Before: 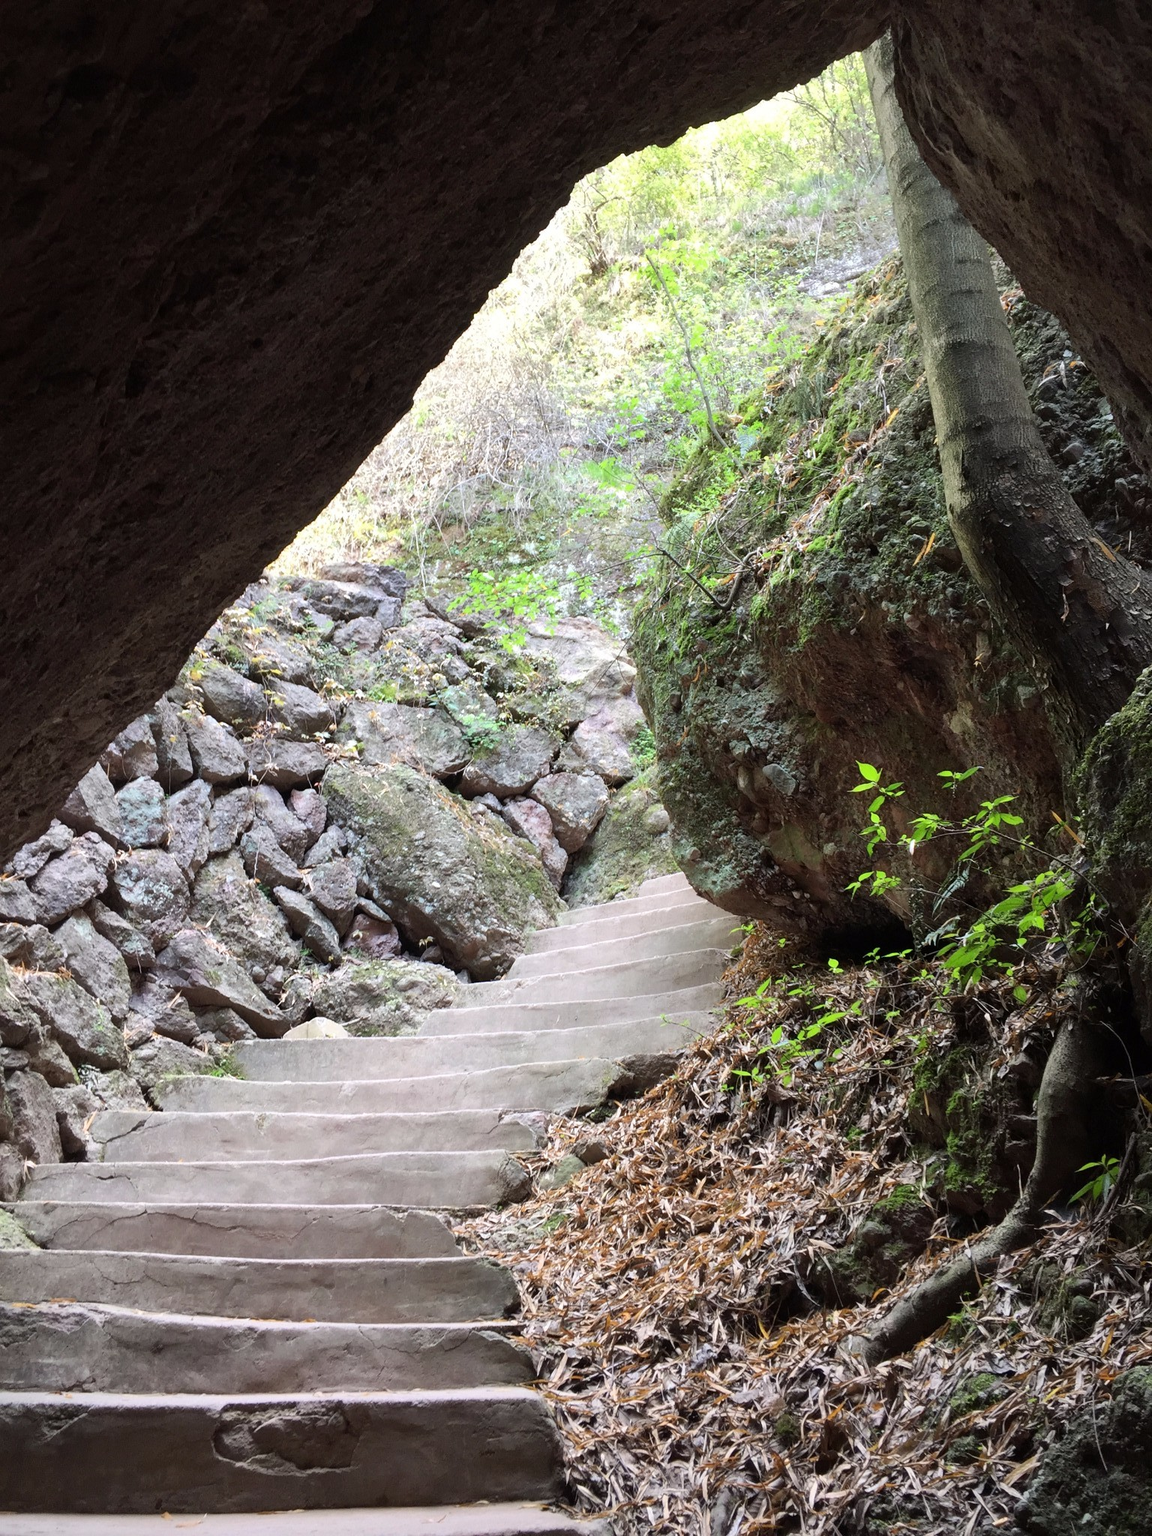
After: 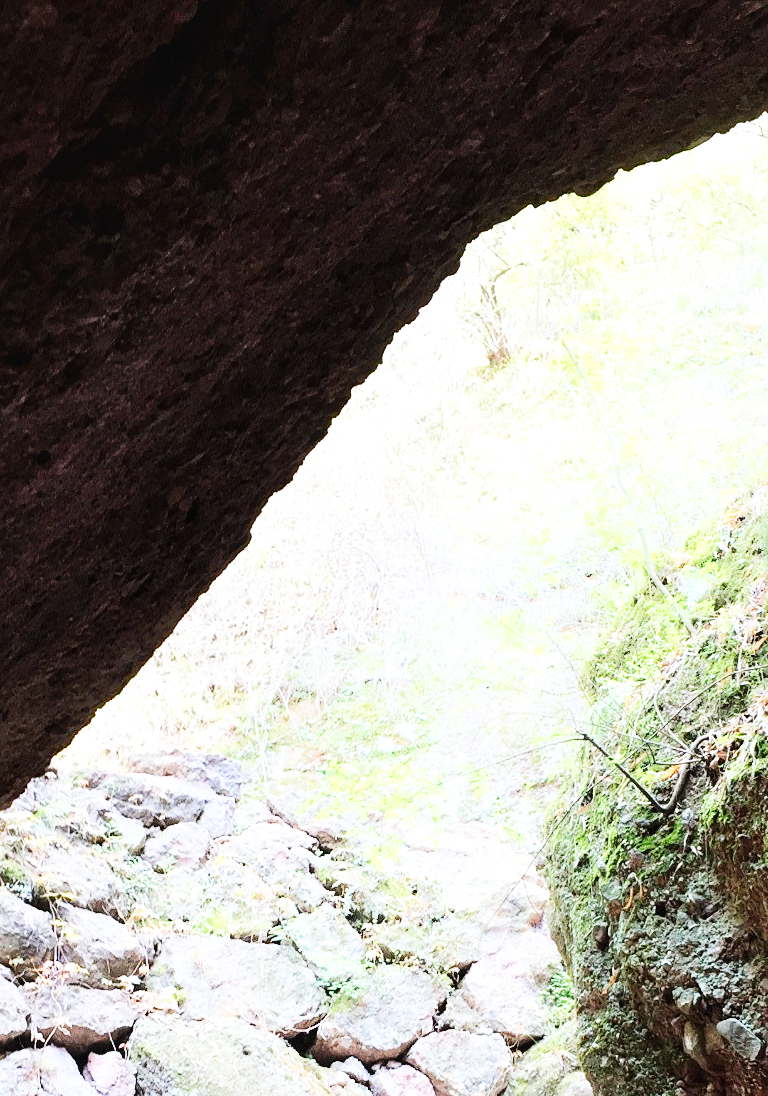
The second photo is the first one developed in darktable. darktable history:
white balance: red 0.98, blue 1.034
crop: left 19.556%, right 30.401%, bottom 46.458%
base curve: curves: ch0 [(0, 0.003) (0.001, 0.002) (0.006, 0.004) (0.02, 0.022) (0.048, 0.086) (0.094, 0.234) (0.162, 0.431) (0.258, 0.629) (0.385, 0.8) (0.548, 0.918) (0.751, 0.988) (1, 1)], preserve colors none
sharpen: amount 0.2
shadows and highlights: highlights 70.7, soften with gaussian
